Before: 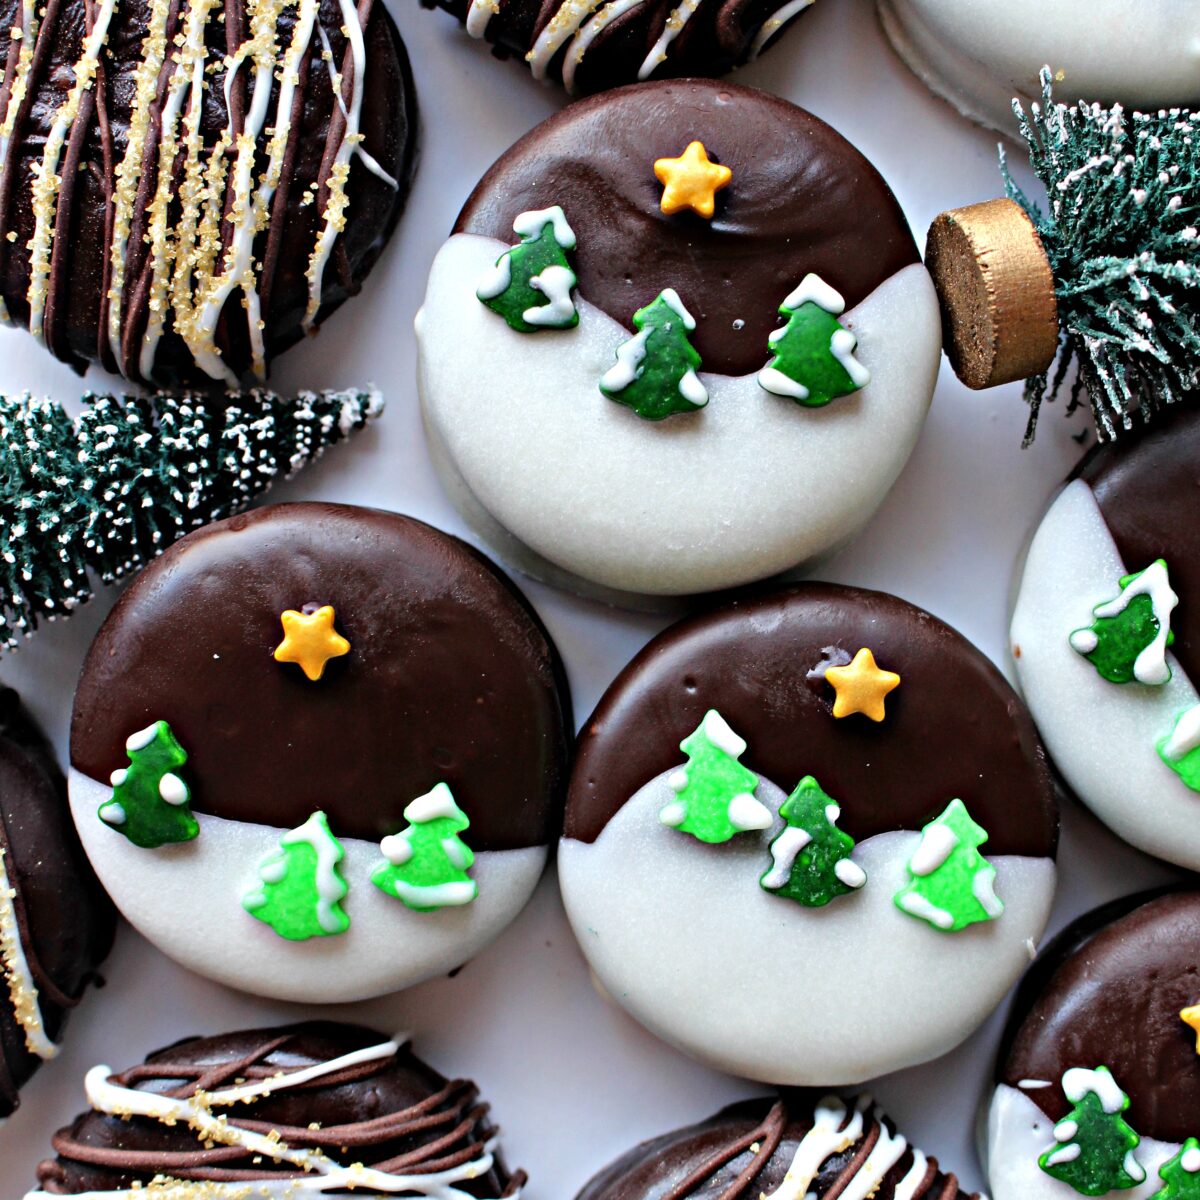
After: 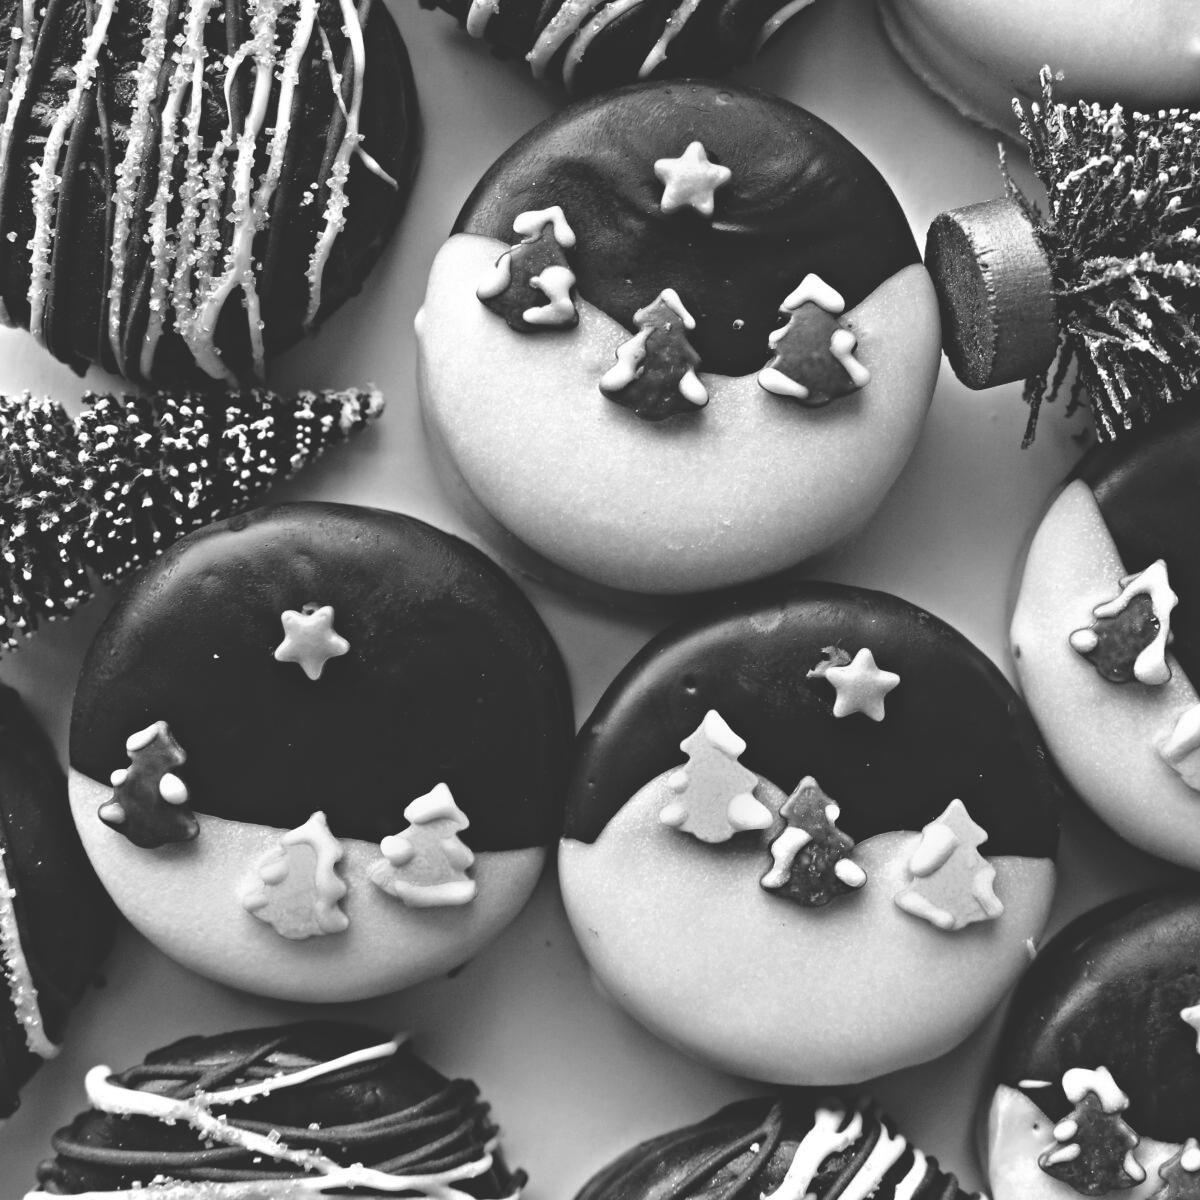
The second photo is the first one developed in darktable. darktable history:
color contrast: green-magenta contrast 1.73, blue-yellow contrast 1.15
rgb curve: curves: ch0 [(0, 0.186) (0.314, 0.284) (0.775, 0.708) (1, 1)], compensate middle gray true, preserve colors none
monochrome: on, module defaults
white balance: red 1.009, blue 1.027
